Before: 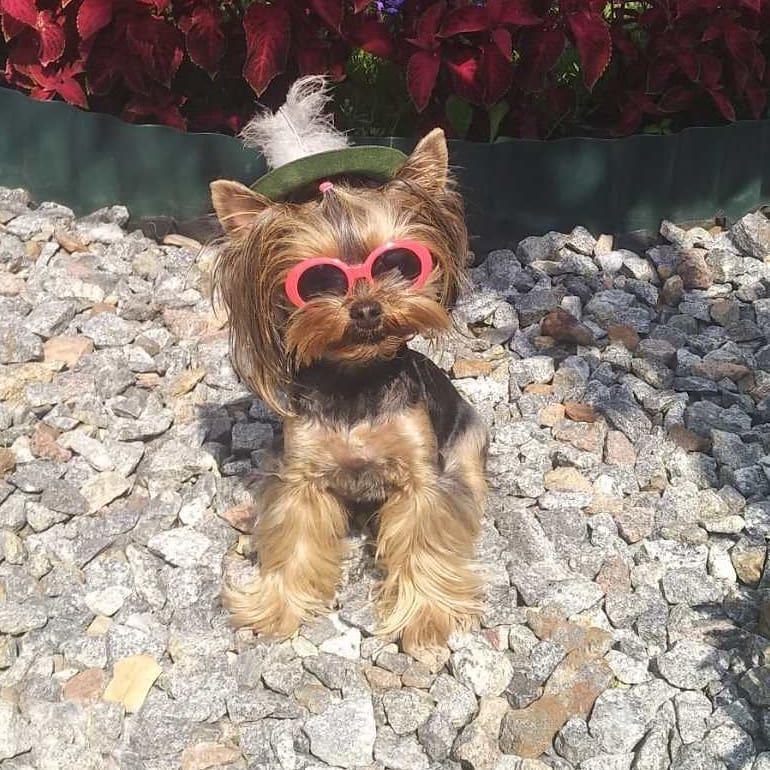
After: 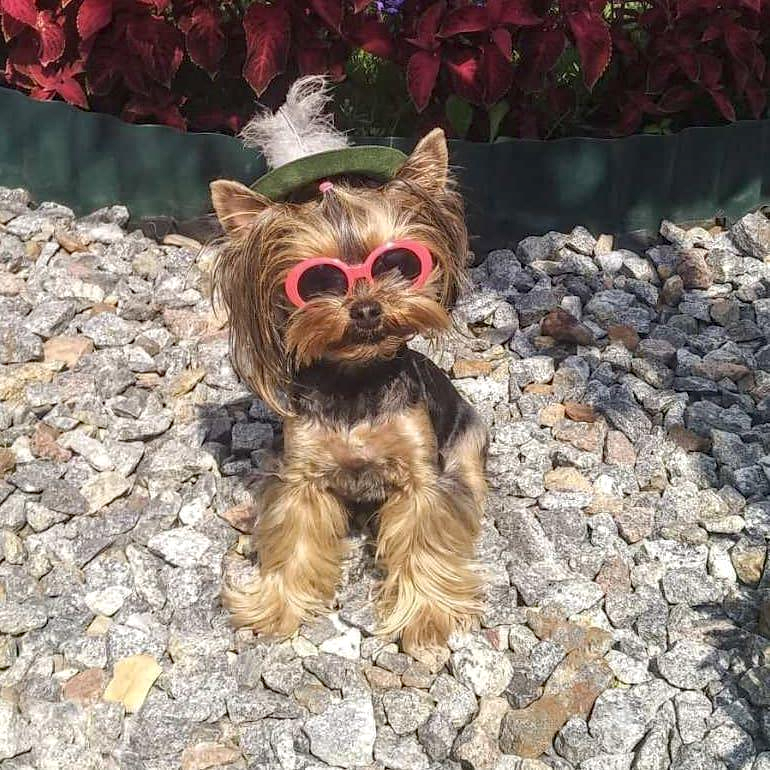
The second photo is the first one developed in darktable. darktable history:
local contrast: on, module defaults
exposure: exposure -0.042 EV, compensate highlight preservation false
contrast brightness saturation: contrast 0.005, saturation -0.049
haze removal: strength 0.28, distance 0.247, compatibility mode true, adaptive false
